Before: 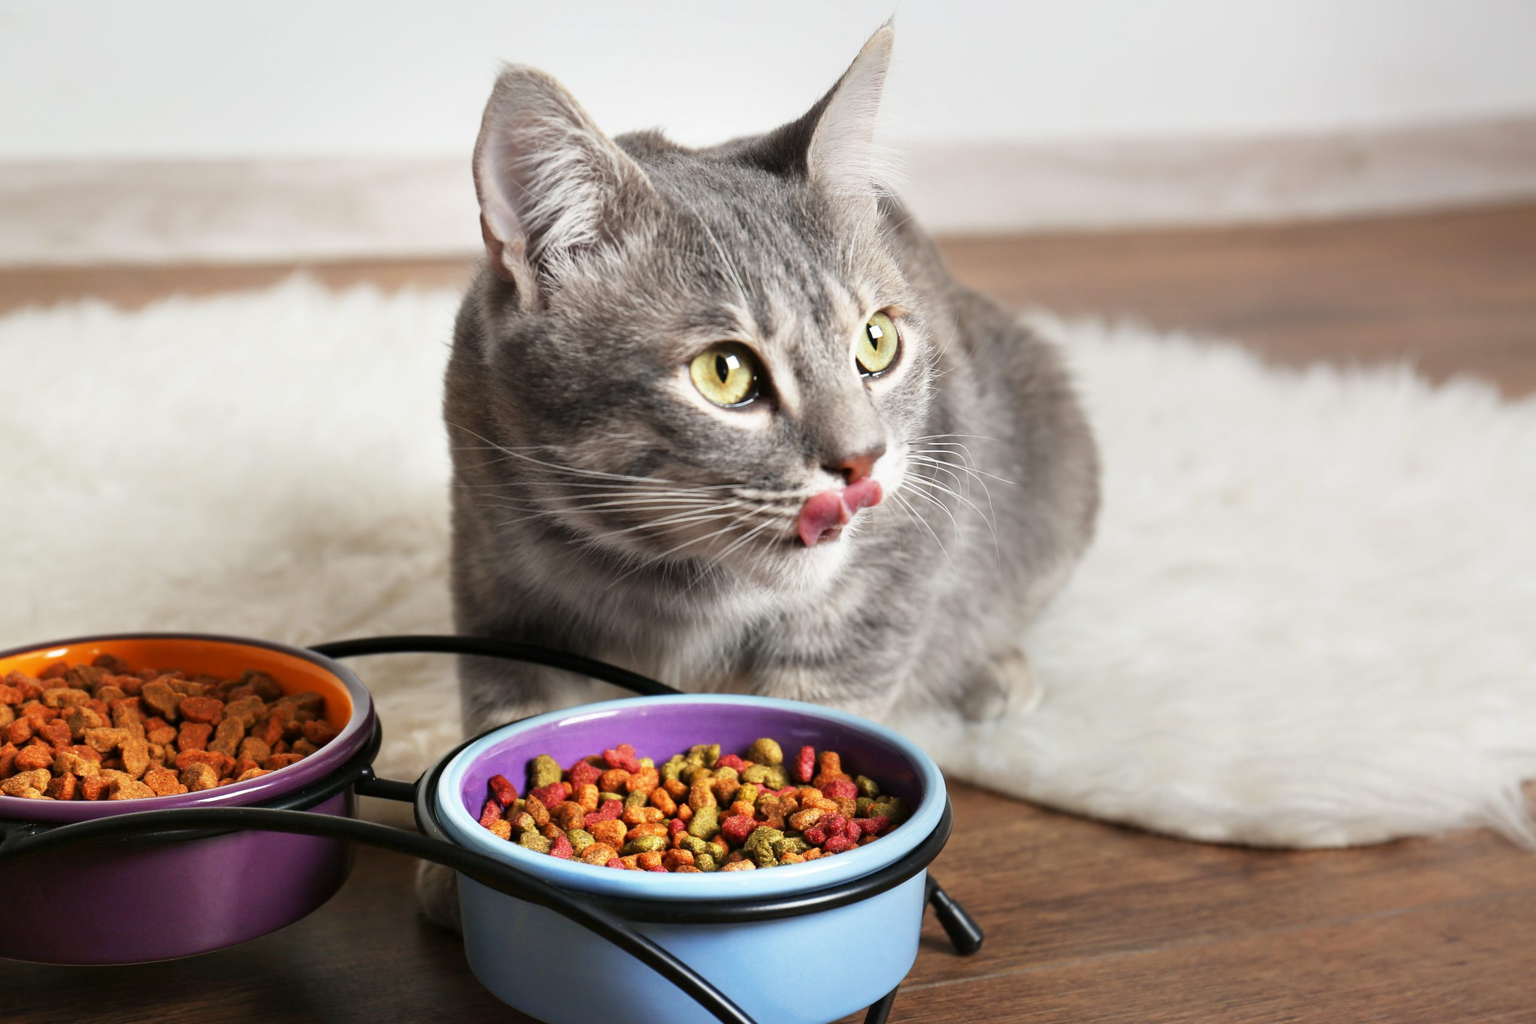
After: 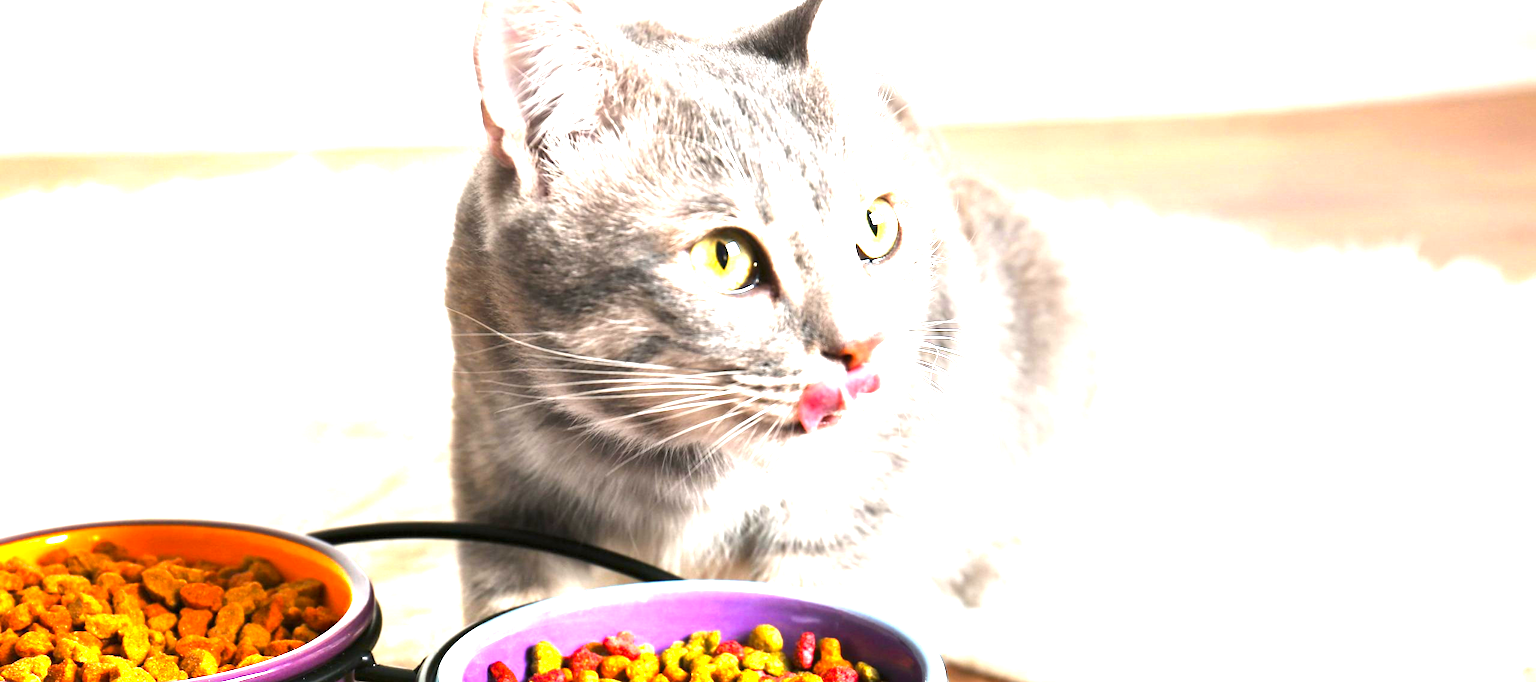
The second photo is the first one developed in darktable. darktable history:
exposure: black level correction 0, exposure 1.67 EV, compensate highlight preservation false
crop: top 11.171%, bottom 22.135%
color balance rgb: perceptual saturation grading › global saturation 25.827%, perceptual brilliance grading › highlights 9.941%, perceptual brilliance grading › mid-tones 4.845%
